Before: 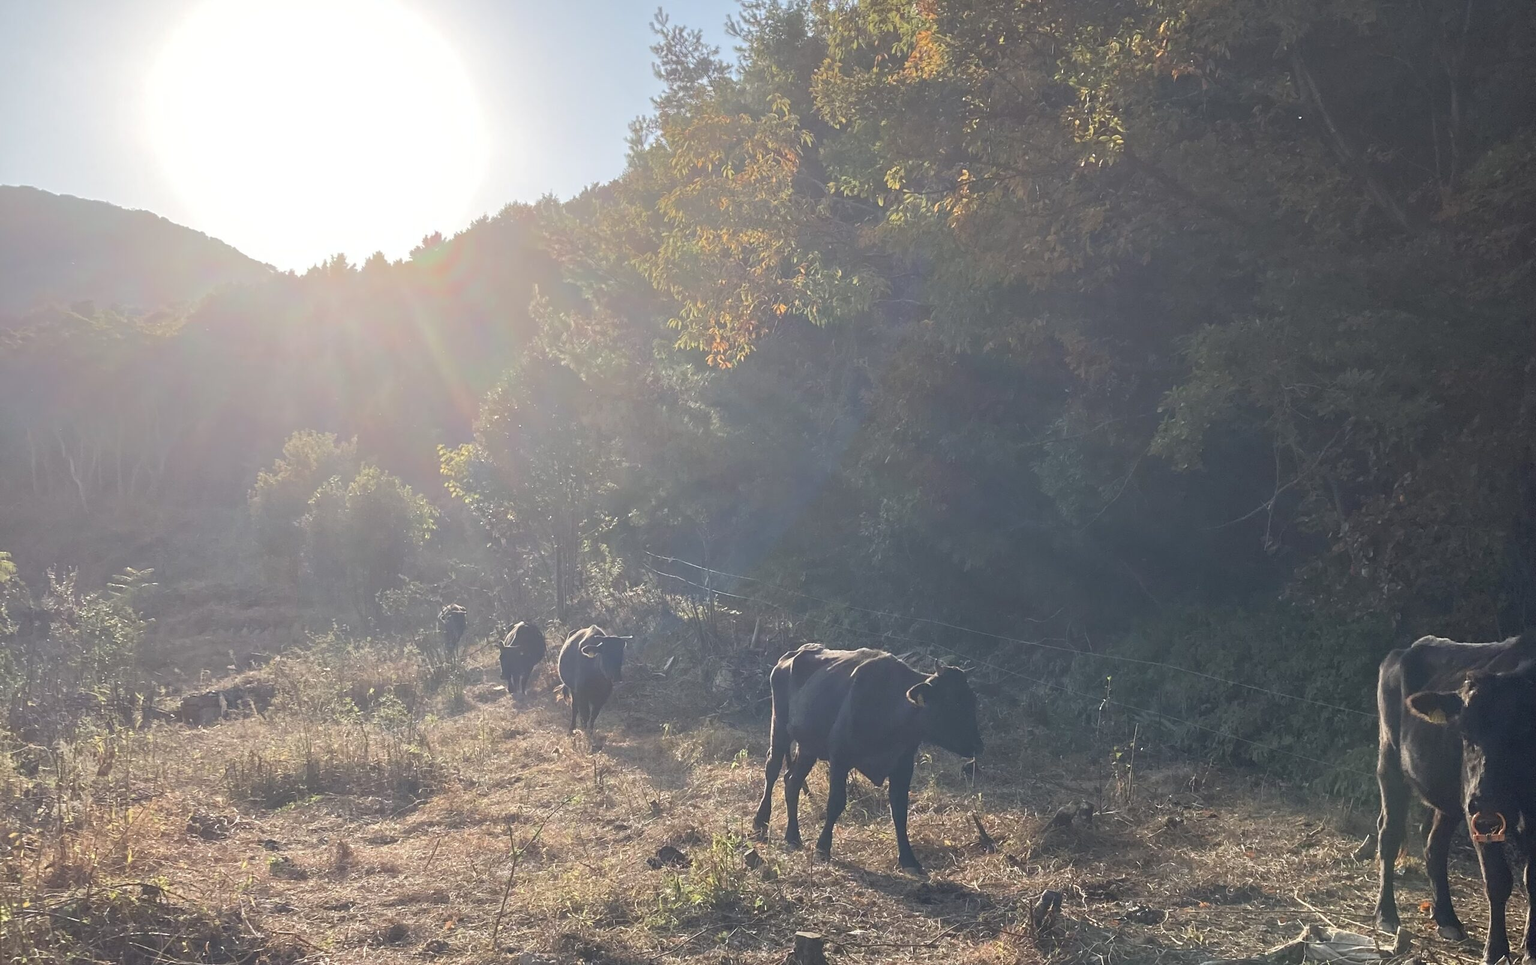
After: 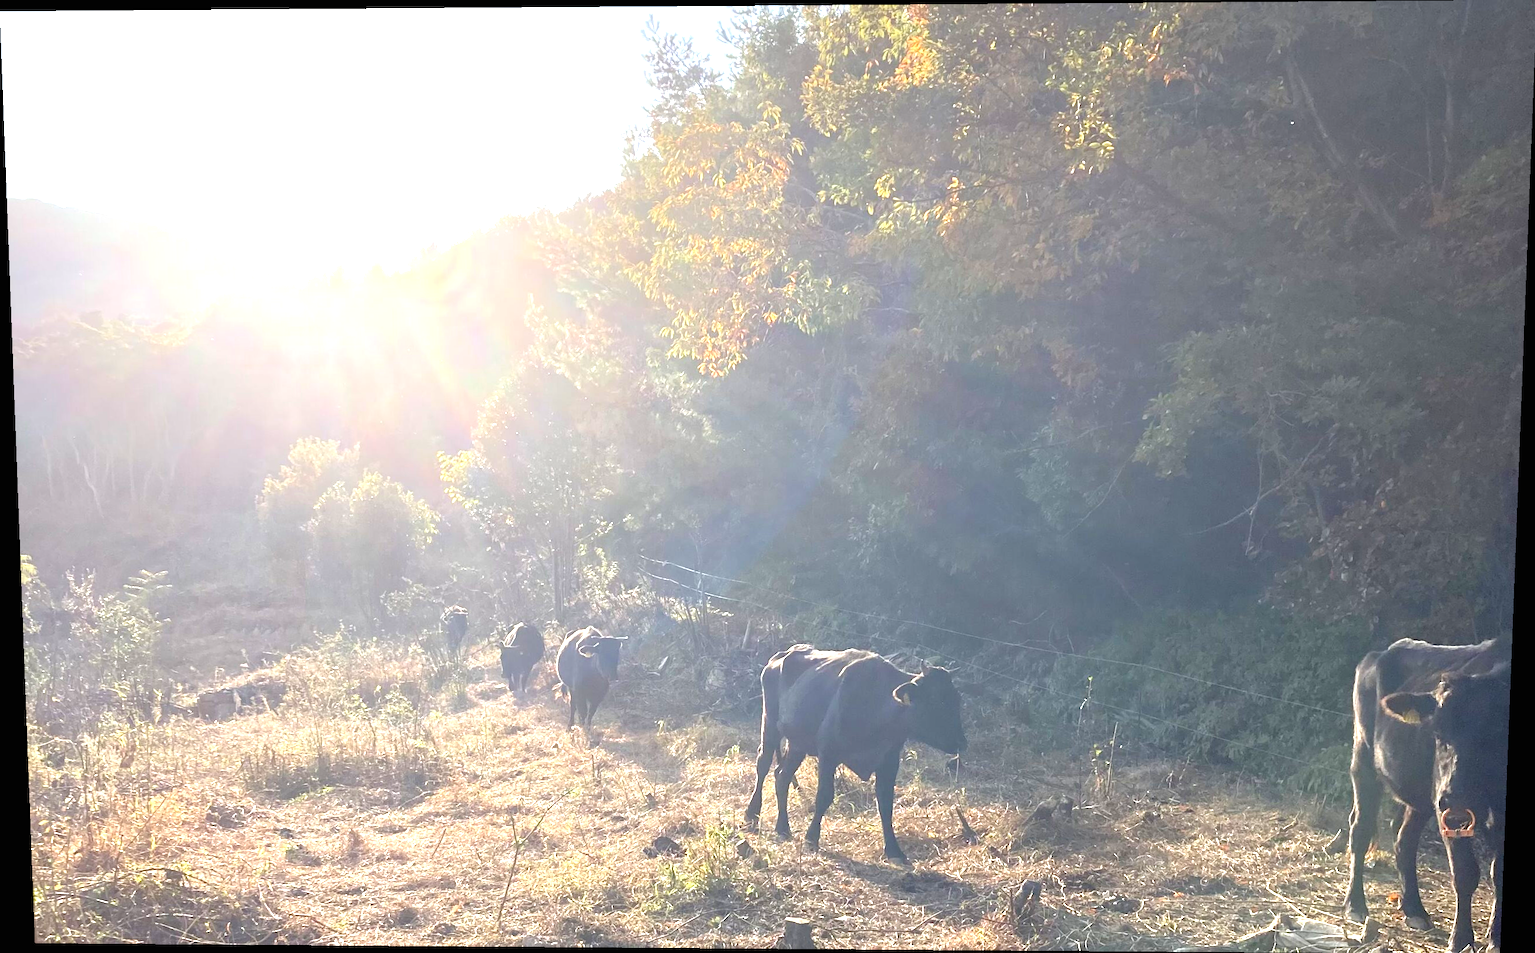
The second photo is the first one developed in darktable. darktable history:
exposure: black level correction 0, exposure 1.2 EV, compensate highlight preservation false
rotate and perspective: lens shift (vertical) 0.048, lens shift (horizontal) -0.024, automatic cropping off
color balance rgb: linear chroma grading › shadows -8%, linear chroma grading › global chroma 10%, perceptual saturation grading › global saturation 2%, perceptual saturation grading › highlights -2%, perceptual saturation grading › mid-tones 4%, perceptual saturation grading › shadows 8%, perceptual brilliance grading › global brilliance 2%, perceptual brilliance grading › highlights -4%, global vibrance 16%, saturation formula JzAzBz (2021)
